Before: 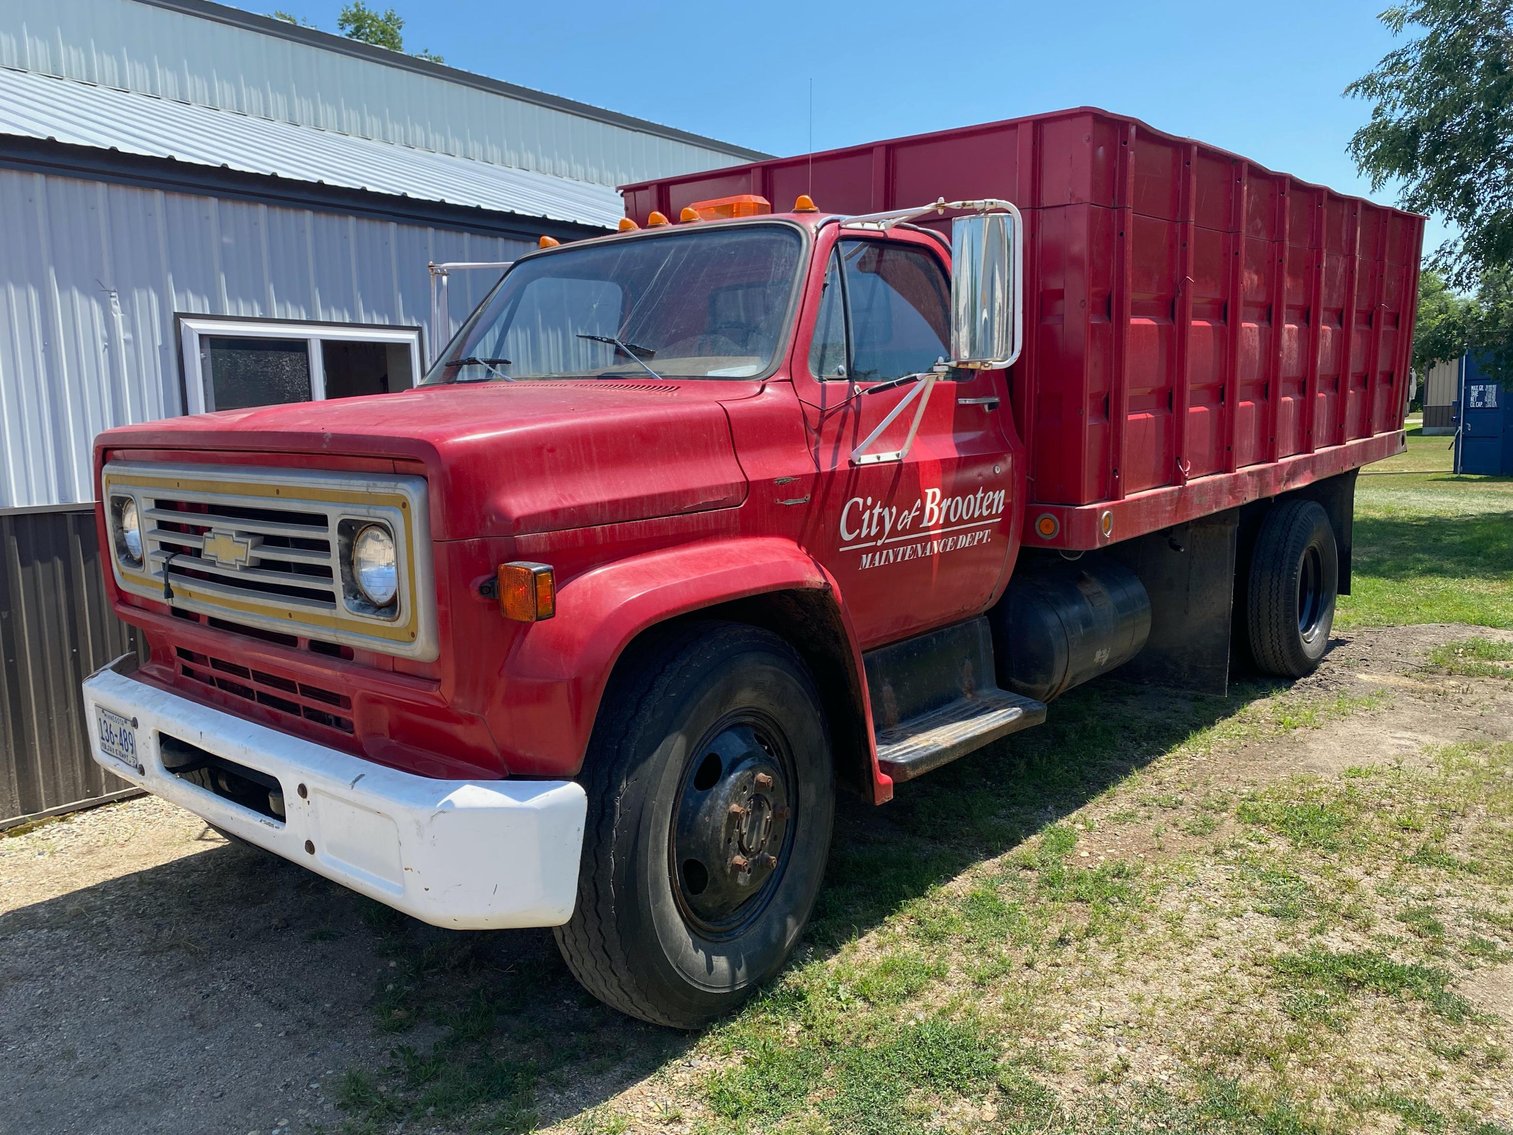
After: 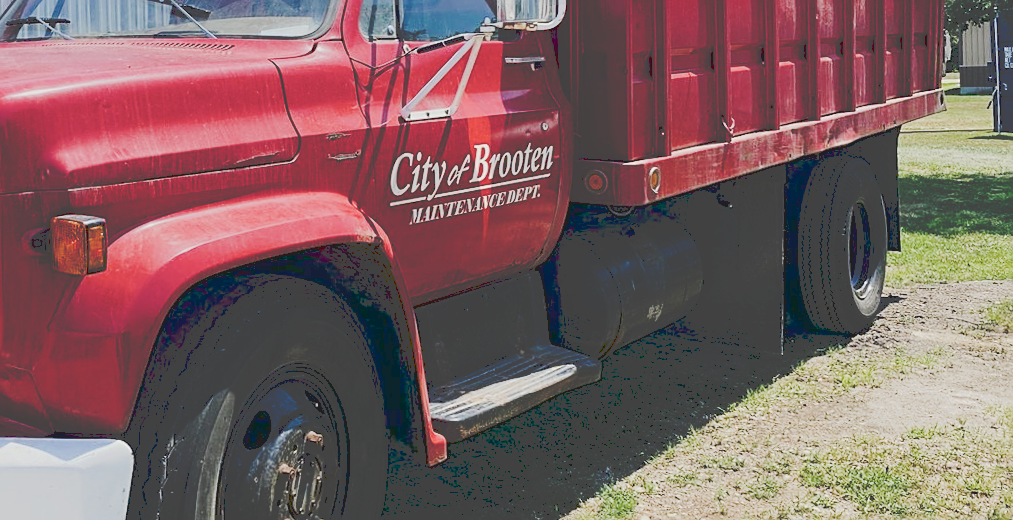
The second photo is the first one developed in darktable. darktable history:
color balance rgb: perceptual saturation grading › global saturation 25%, perceptual saturation grading › highlights -50%, perceptual saturation grading › shadows 30%, perceptual brilliance grading › global brilliance 12%, global vibrance 20%
sharpen: on, module defaults
filmic rgb: black relative exposure -7.65 EV, white relative exposure 4.56 EV, hardness 3.61, contrast 1.05
rotate and perspective: rotation 0.215°, lens shift (vertical) -0.139, crop left 0.069, crop right 0.939, crop top 0.002, crop bottom 0.996
tone curve: curves: ch0 [(0, 0) (0.003, 0.272) (0.011, 0.275) (0.025, 0.275) (0.044, 0.278) (0.069, 0.282) (0.1, 0.284) (0.136, 0.287) (0.177, 0.294) (0.224, 0.314) (0.277, 0.347) (0.335, 0.403) (0.399, 0.473) (0.468, 0.552) (0.543, 0.622) (0.623, 0.69) (0.709, 0.756) (0.801, 0.818) (0.898, 0.865) (1, 1)], preserve colors none
crop and rotate: left 27.938%, top 27.046%, bottom 27.046%
contrast brightness saturation: contrast 0.11, saturation -0.17
